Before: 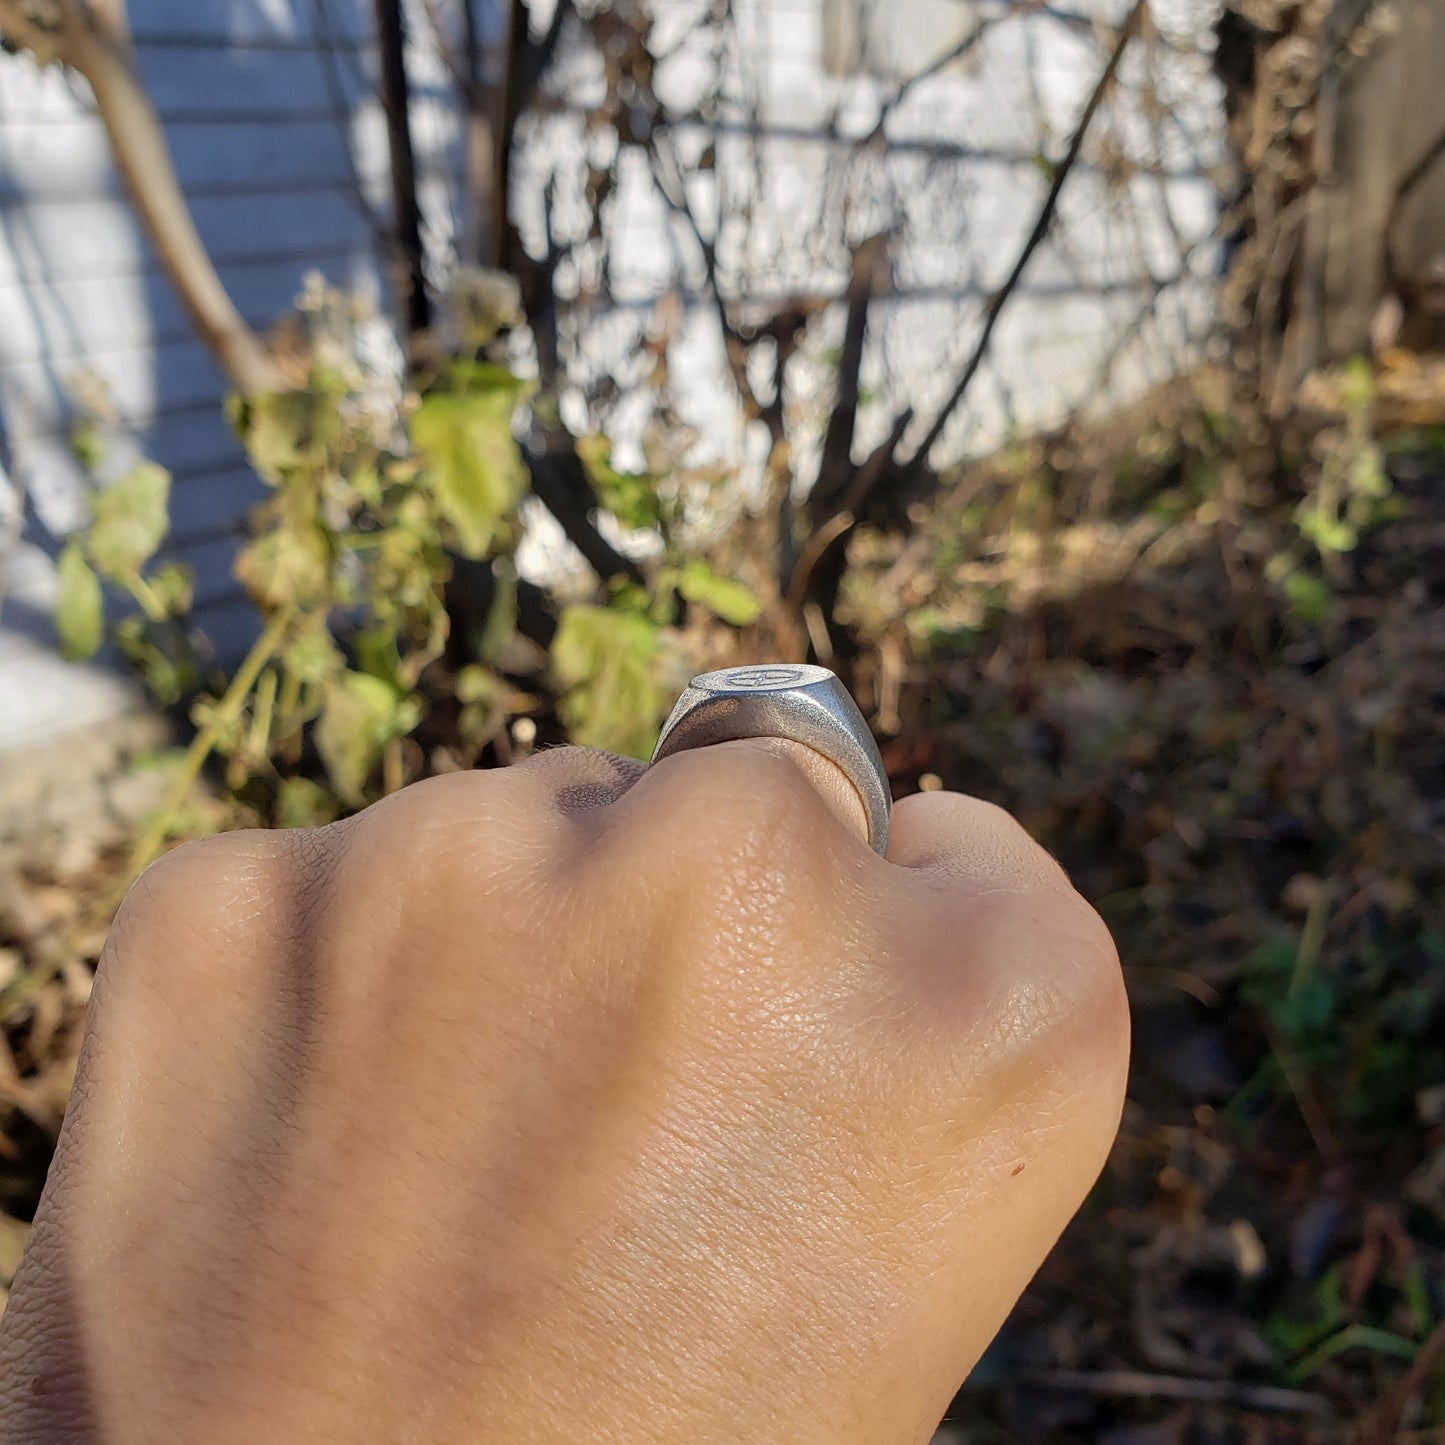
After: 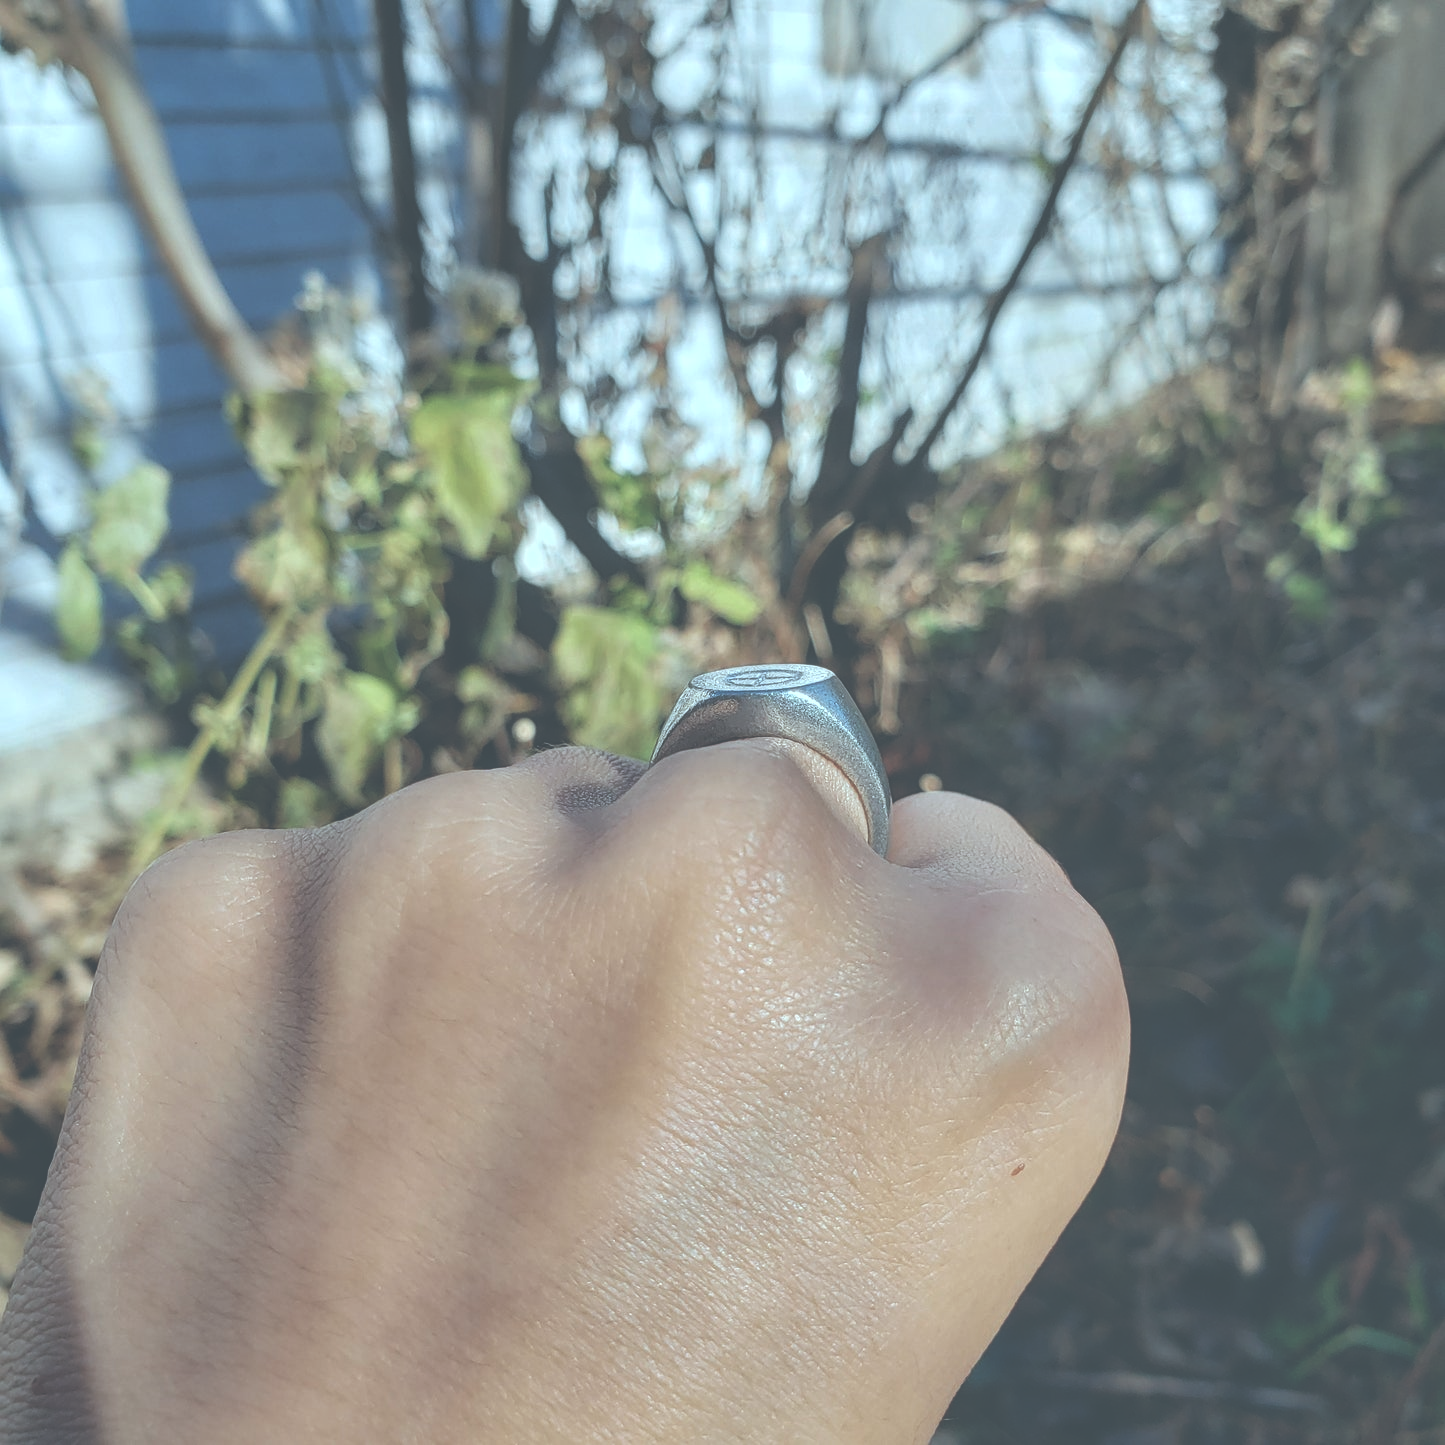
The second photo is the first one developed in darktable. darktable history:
local contrast: on, module defaults
color correction: highlights a* -11.91, highlights b* -15.14
exposure: black level correction -0.087, compensate exposure bias true, compensate highlight preservation false
